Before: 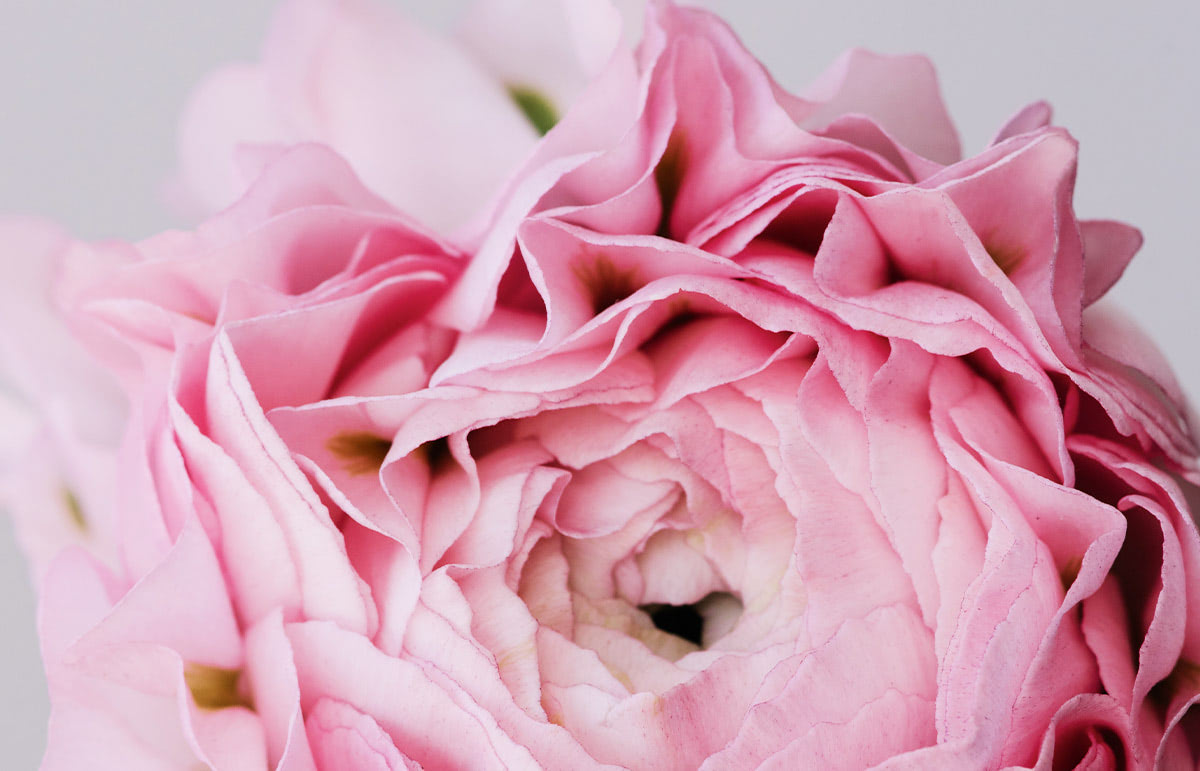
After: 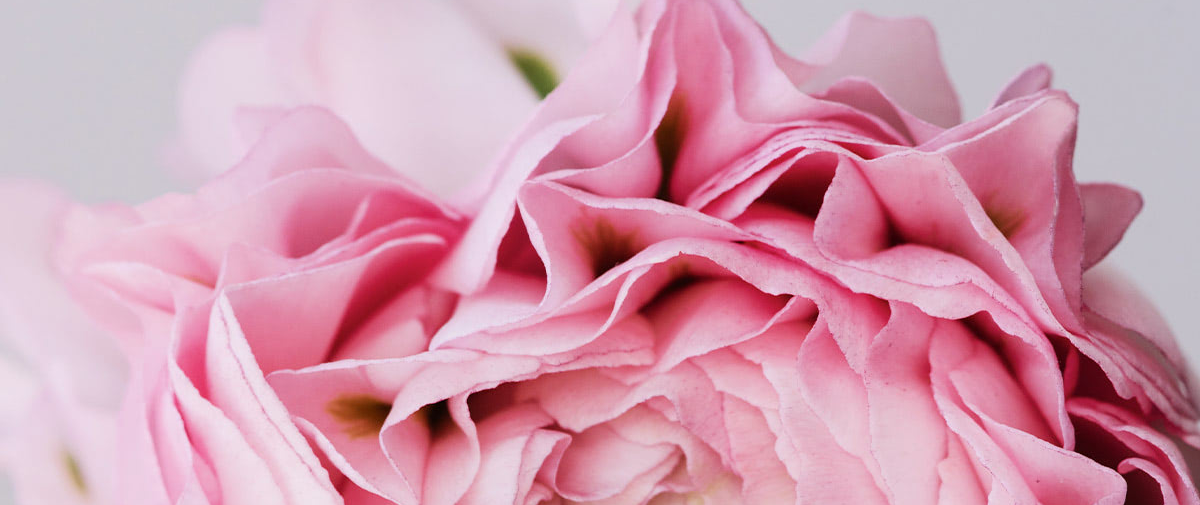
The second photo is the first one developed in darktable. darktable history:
crop and rotate: top 4.897%, bottom 29.599%
